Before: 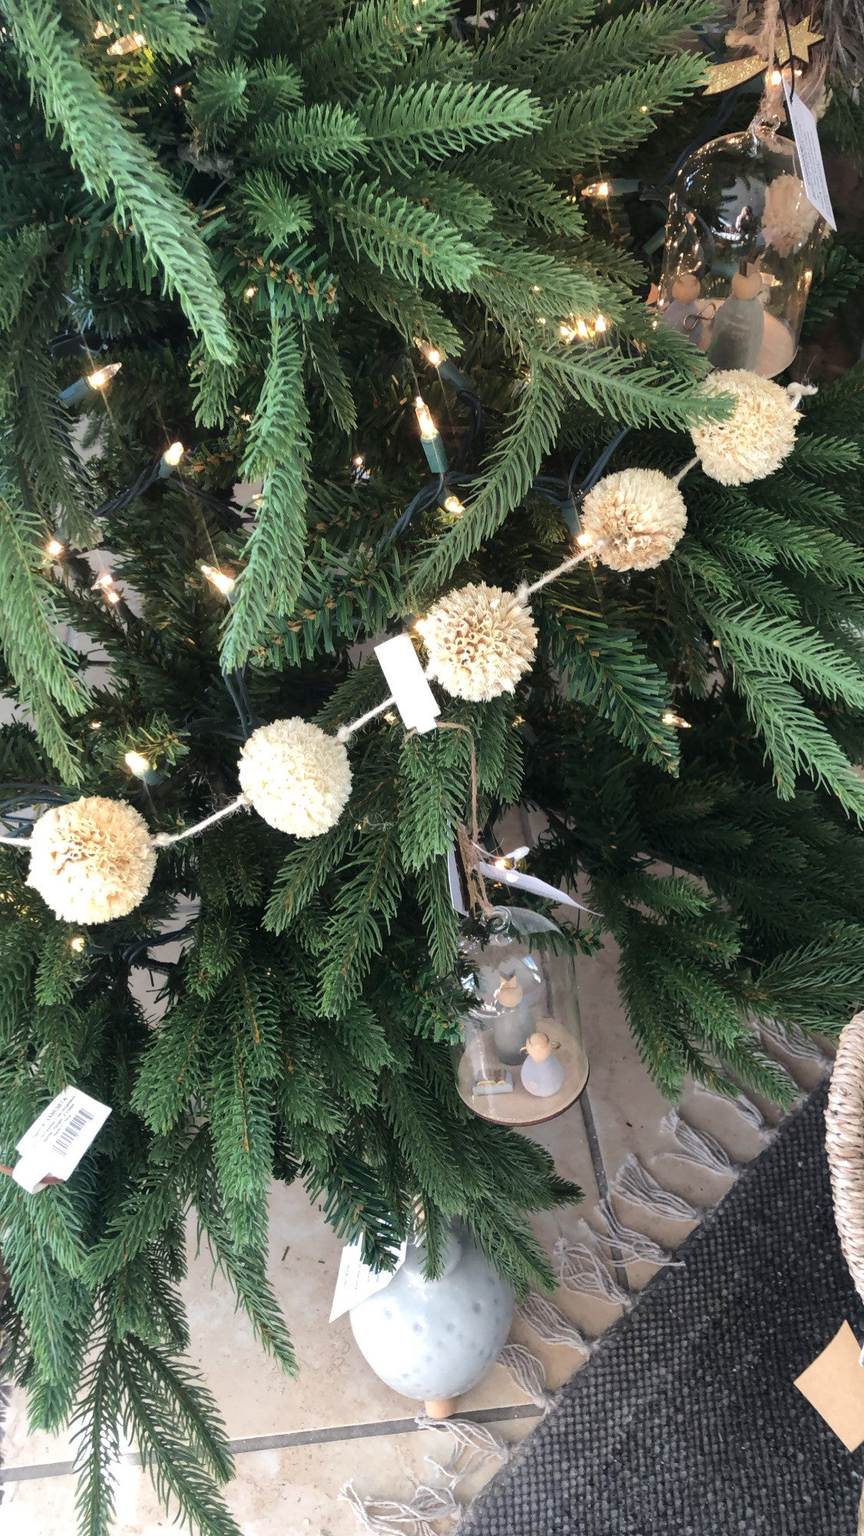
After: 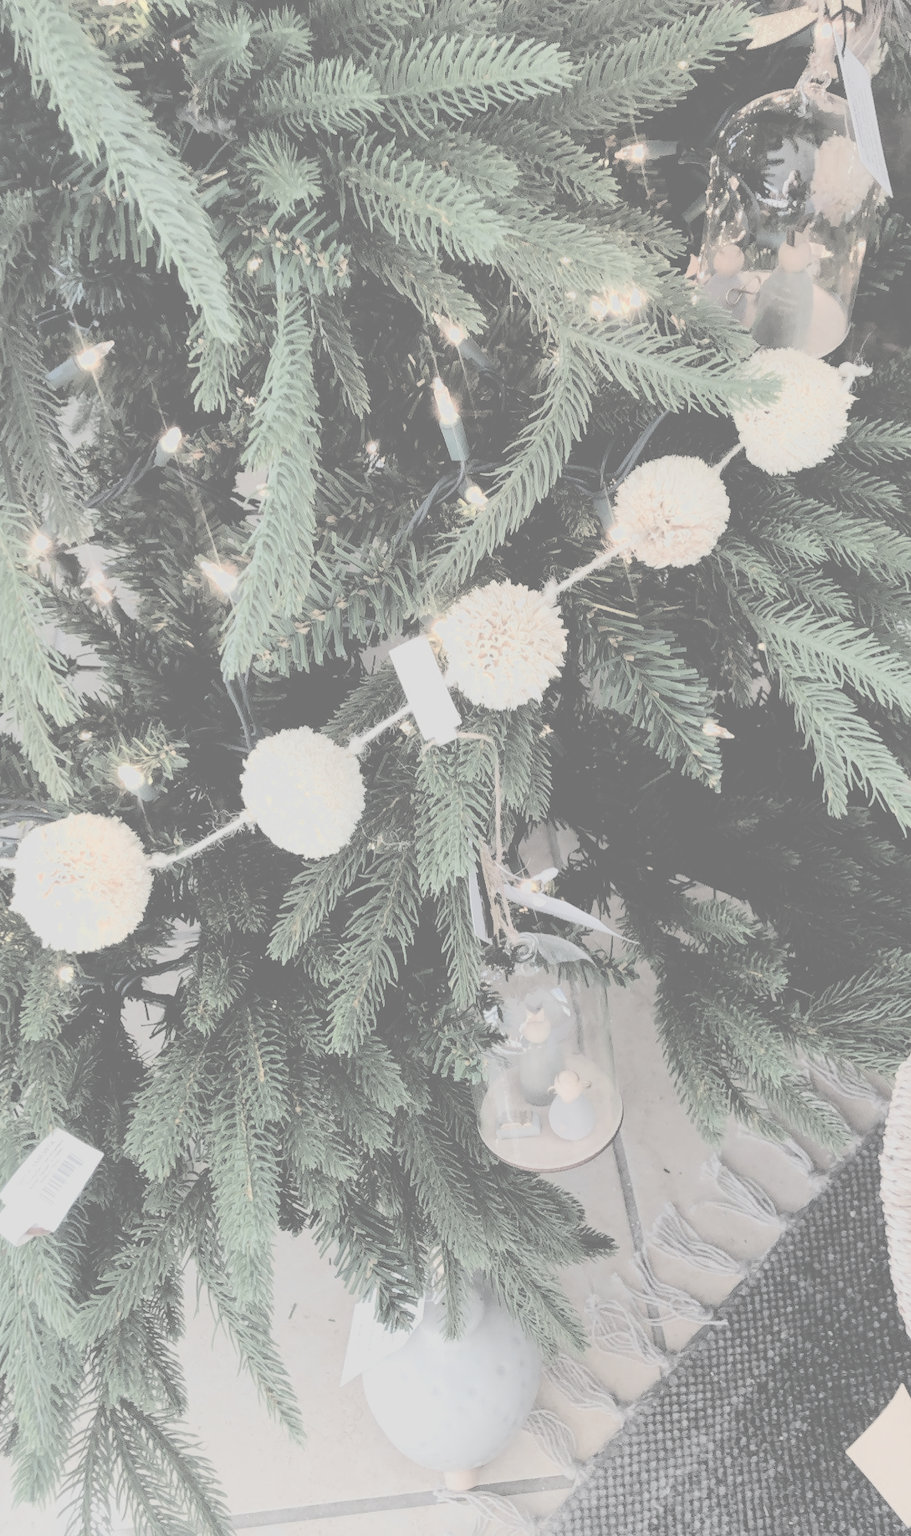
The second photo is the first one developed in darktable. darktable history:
filmic rgb: black relative exposure -4.38 EV, white relative exposure 4.56 EV, hardness 2.37, contrast 1.05
crop: left 1.964%, top 3.251%, right 1.122%, bottom 4.933%
color contrast: green-magenta contrast 1.1, blue-yellow contrast 1.1, unbound 0
contrast brightness saturation: contrast -0.32, brightness 0.75, saturation -0.78
exposure: compensate highlight preservation false
velvia: on, module defaults
color zones: curves: ch0 [(0.018, 0.548) (0.224, 0.64) (0.425, 0.447) (0.675, 0.575) (0.732, 0.579)]; ch1 [(0.066, 0.487) (0.25, 0.5) (0.404, 0.43) (0.75, 0.421) (0.956, 0.421)]; ch2 [(0.044, 0.561) (0.215, 0.465) (0.399, 0.544) (0.465, 0.548) (0.614, 0.447) (0.724, 0.43) (0.882, 0.623) (0.956, 0.632)]
